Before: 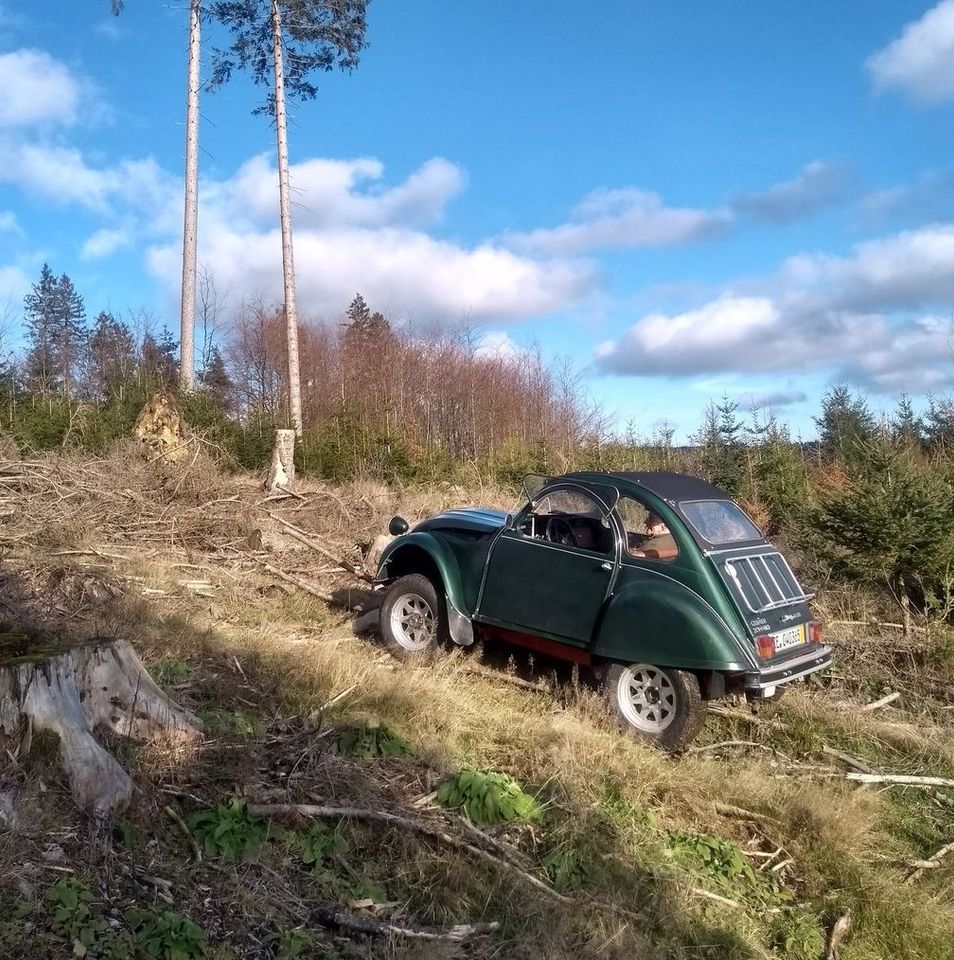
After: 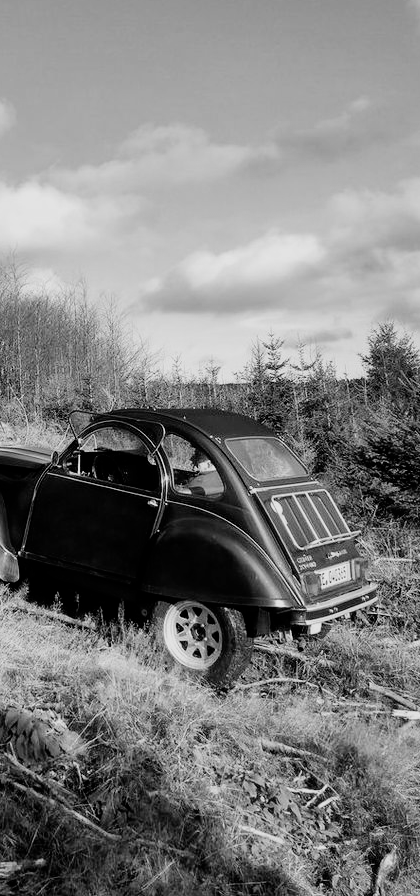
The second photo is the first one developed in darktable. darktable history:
white balance: emerald 1
filmic rgb: black relative exposure -5 EV, hardness 2.88, contrast 1.3, highlights saturation mix -30%
monochrome: on, module defaults
crop: left 47.628%, top 6.643%, right 7.874%
